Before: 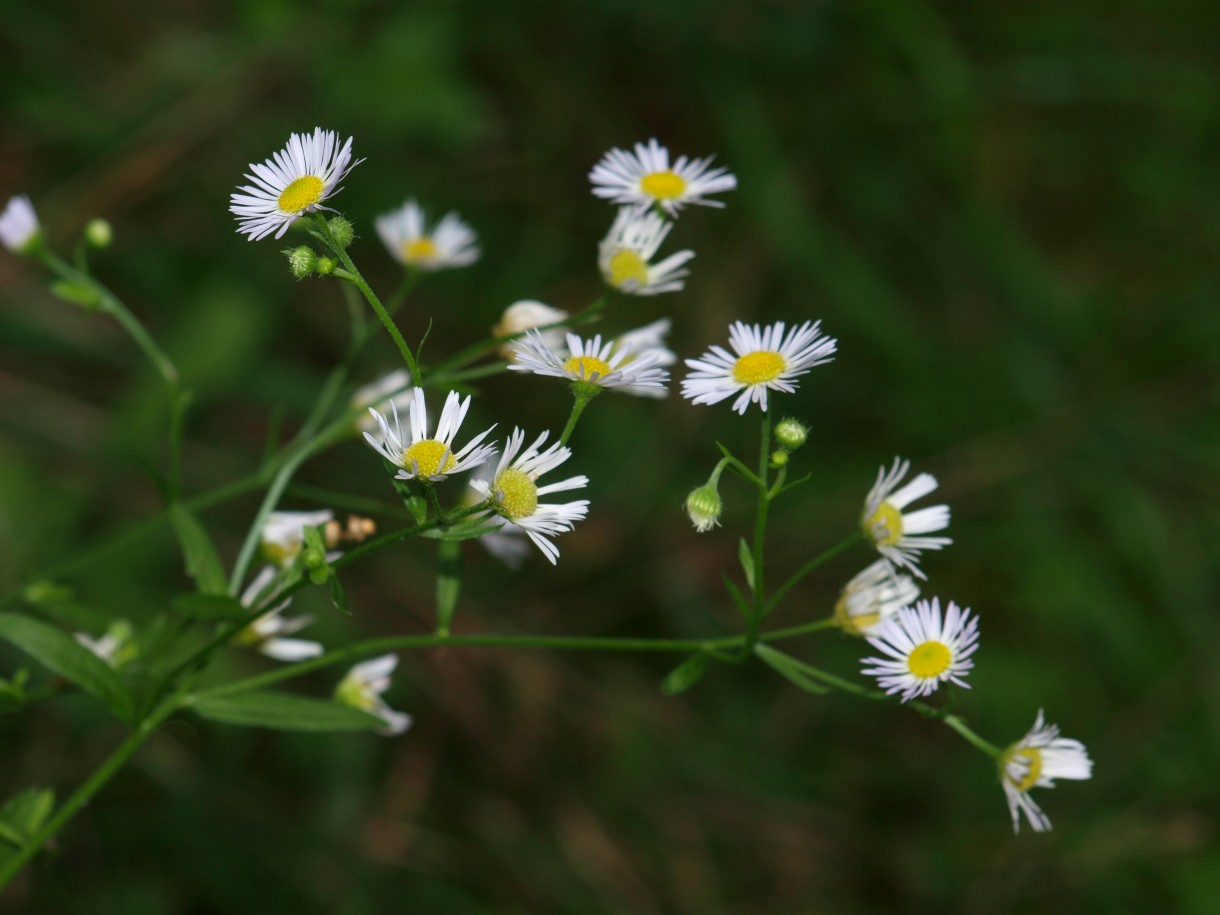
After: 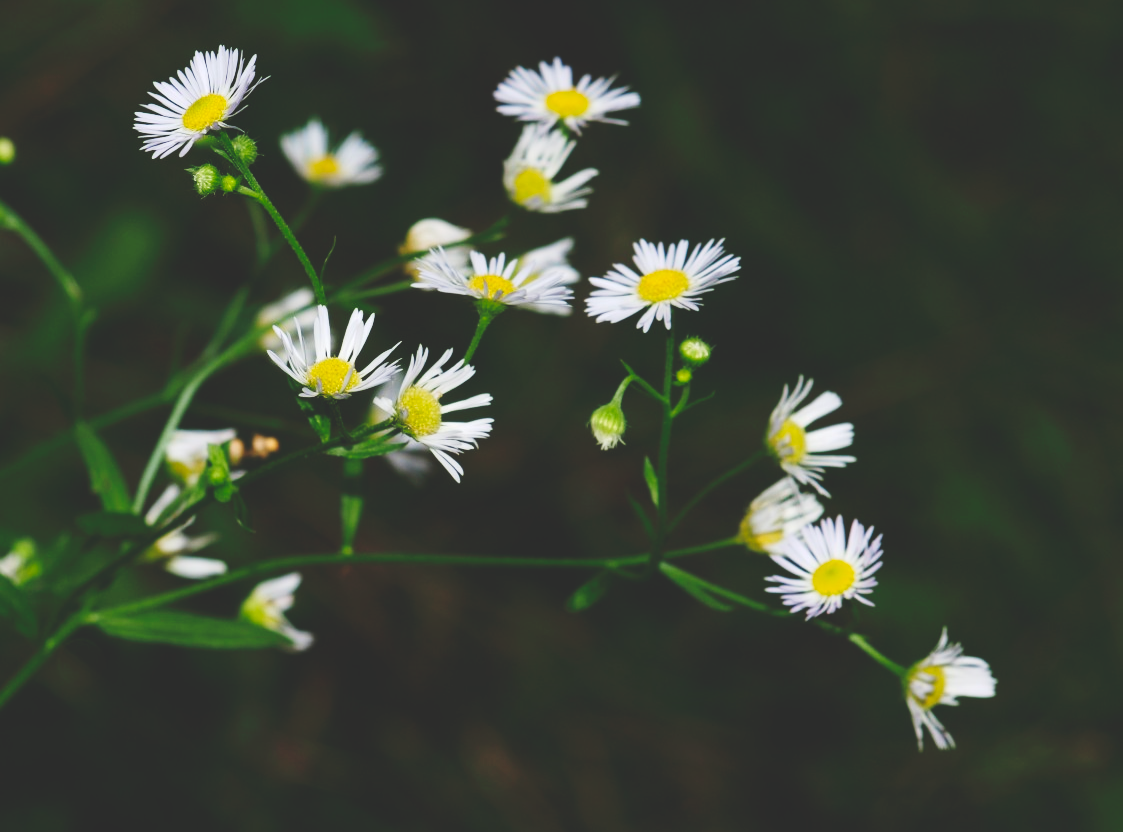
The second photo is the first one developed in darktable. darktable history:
tone curve: curves: ch0 [(0, 0) (0.003, 0.172) (0.011, 0.177) (0.025, 0.177) (0.044, 0.177) (0.069, 0.178) (0.1, 0.181) (0.136, 0.19) (0.177, 0.208) (0.224, 0.226) (0.277, 0.274) (0.335, 0.338) (0.399, 0.43) (0.468, 0.535) (0.543, 0.635) (0.623, 0.726) (0.709, 0.815) (0.801, 0.882) (0.898, 0.936) (1, 1)], preserve colors none
crop and rotate: left 7.903%, top 8.967%
